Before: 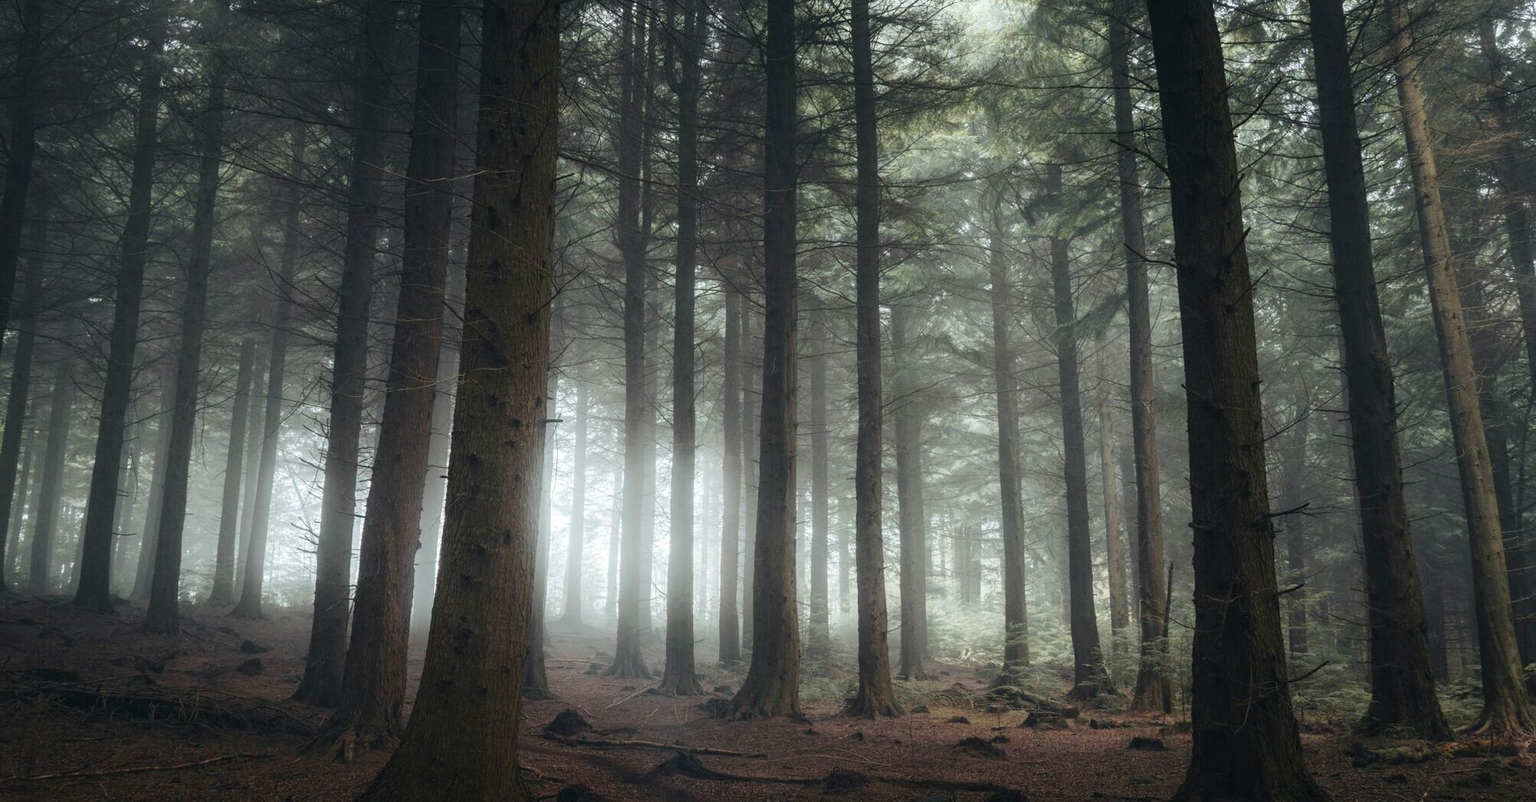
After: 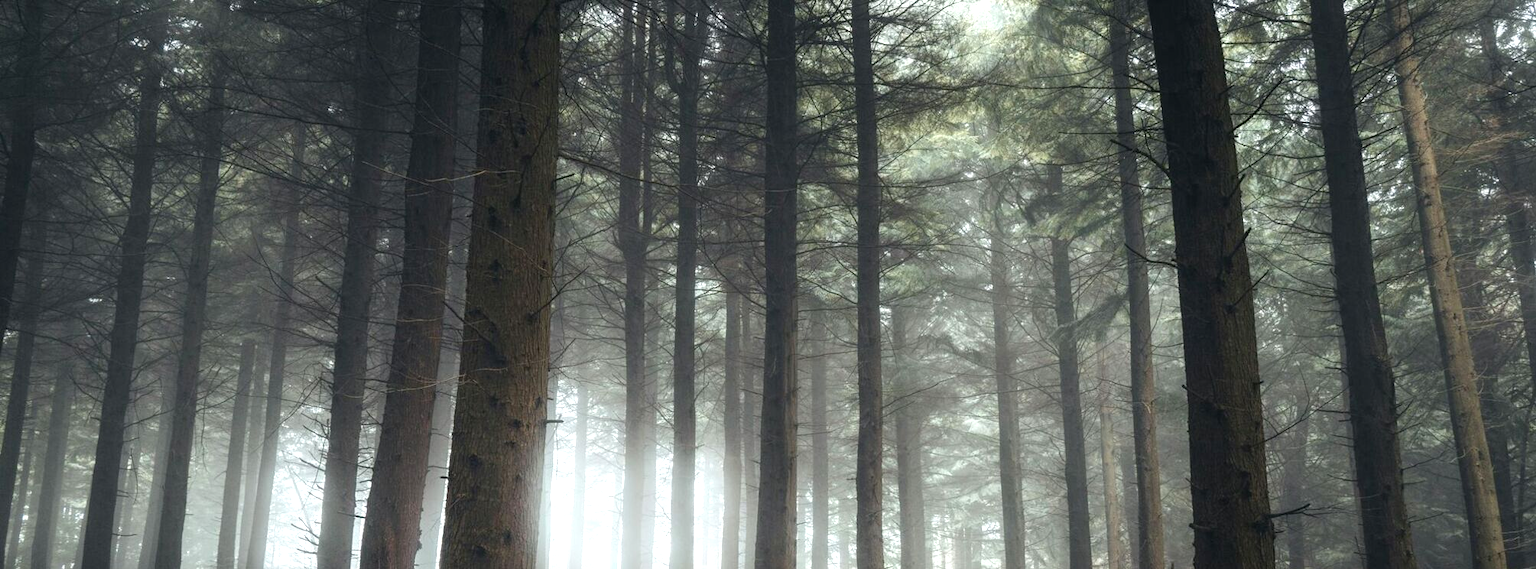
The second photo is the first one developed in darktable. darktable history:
crop: right 0%, bottom 28.993%
exposure: black level correction 0.001, exposure 0.499 EV, compensate highlight preservation false
